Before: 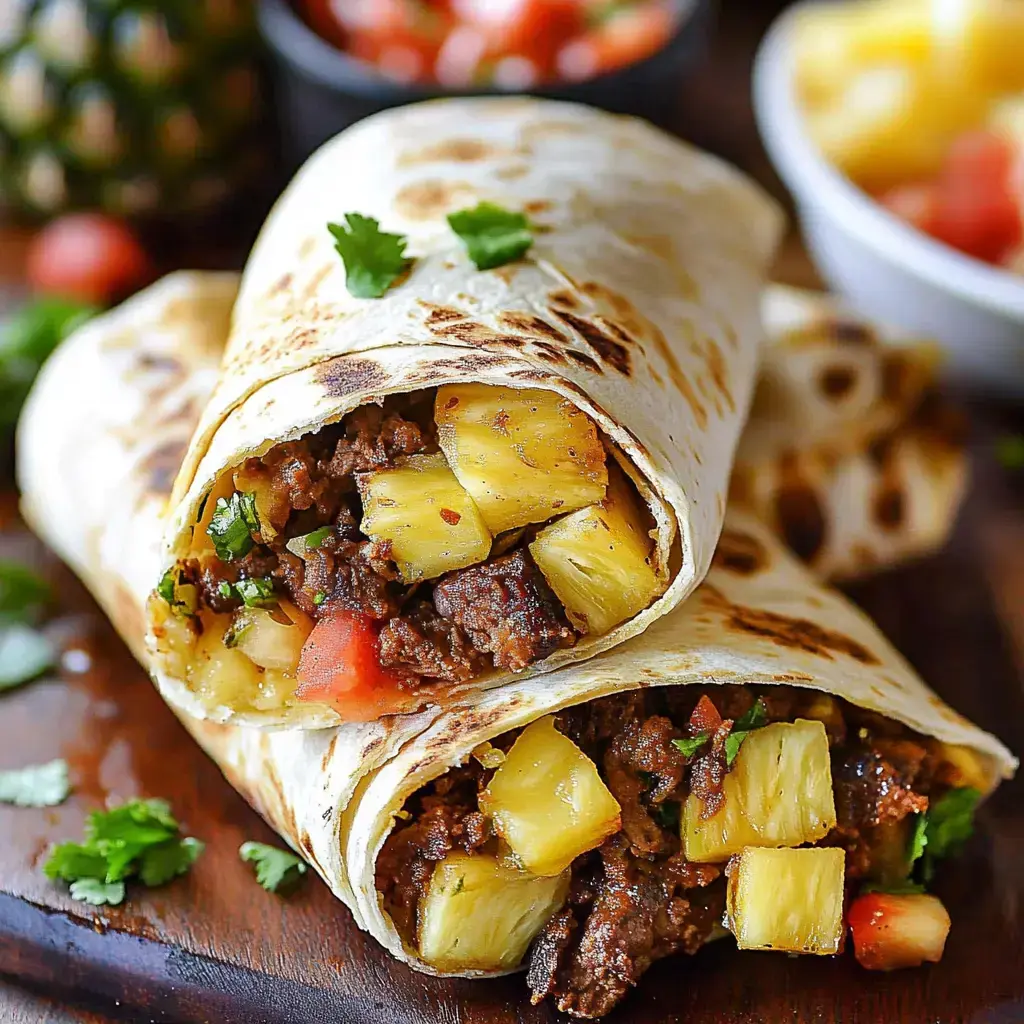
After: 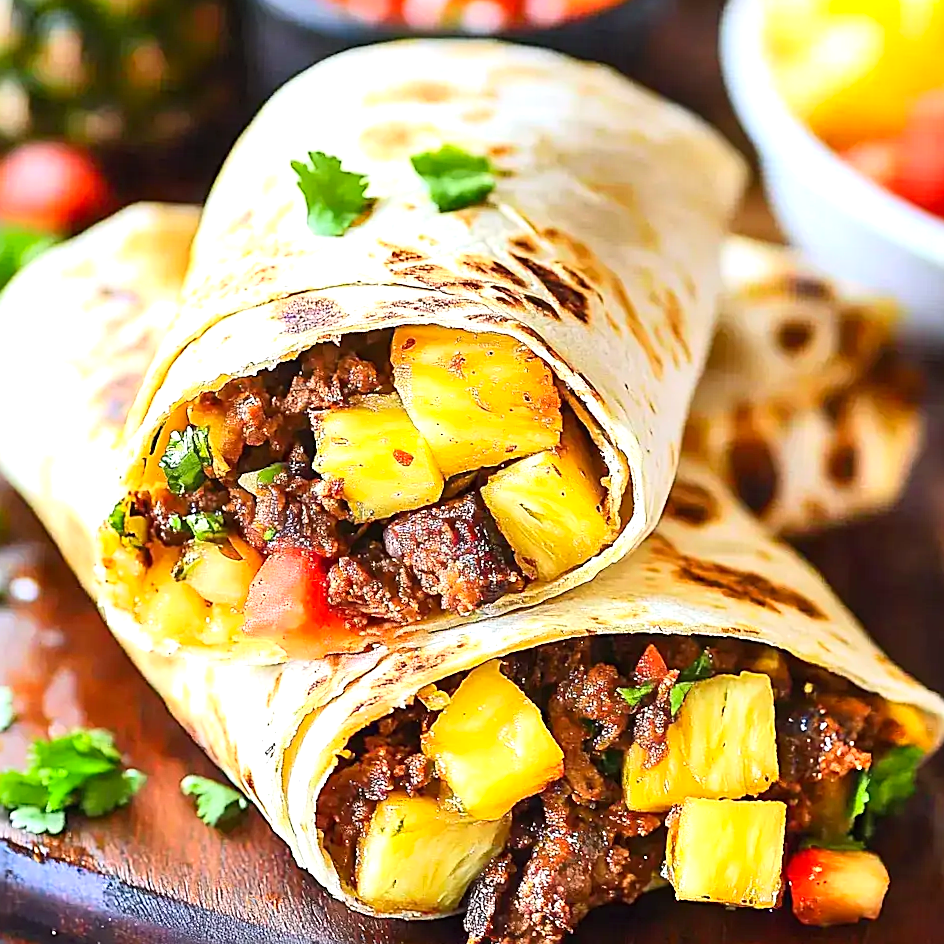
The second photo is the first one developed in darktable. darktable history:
exposure: exposure 0.74 EV, compensate highlight preservation false
contrast brightness saturation: contrast 0.2, brightness 0.16, saturation 0.22
crop and rotate: angle -1.96°, left 3.097%, top 4.154%, right 1.586%, bottom 0.529%
sharpen: on, module defaults
